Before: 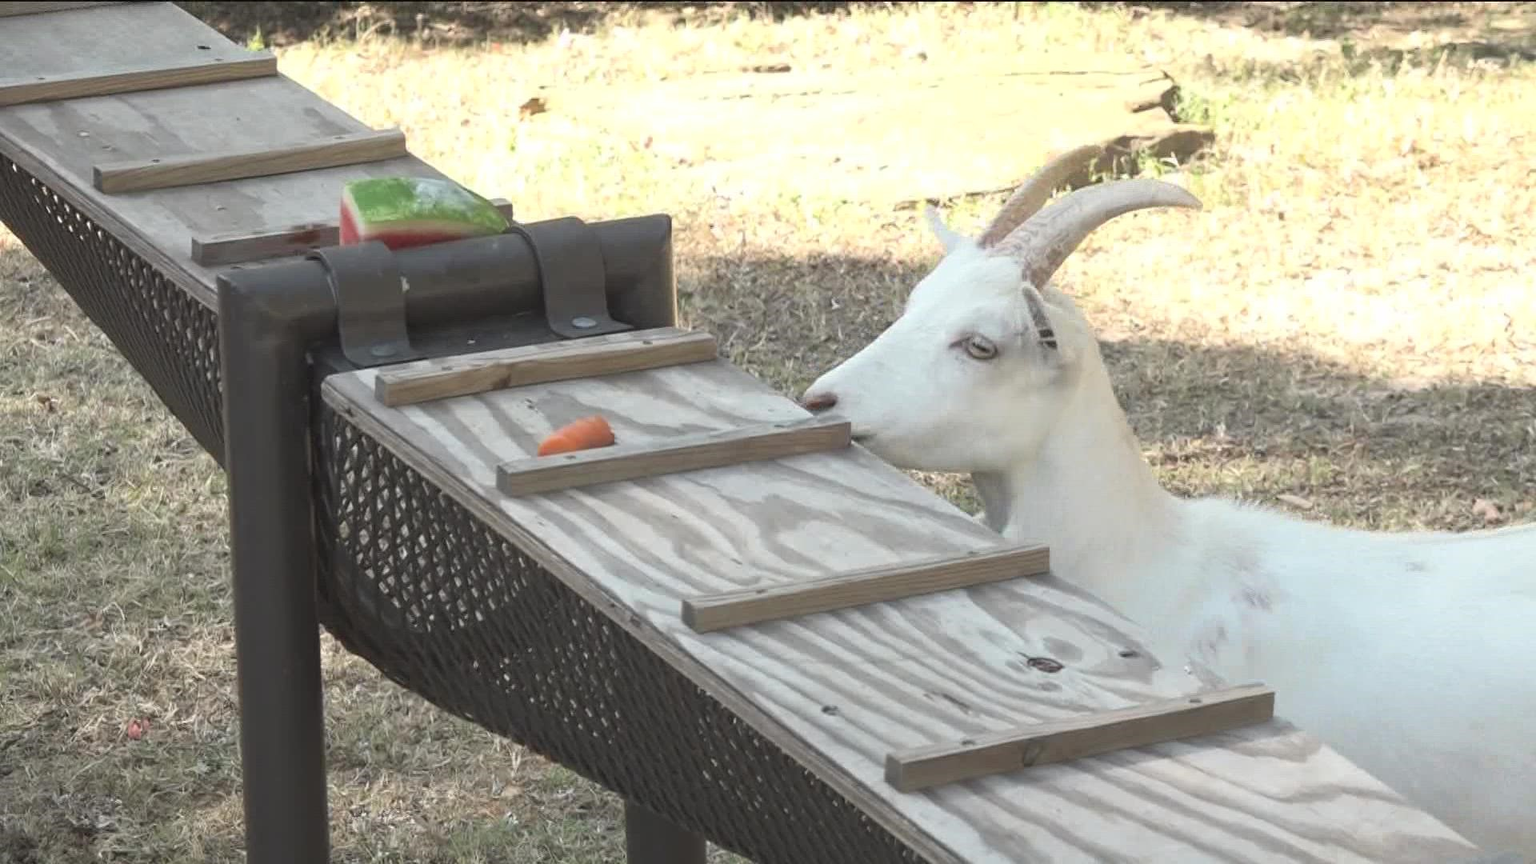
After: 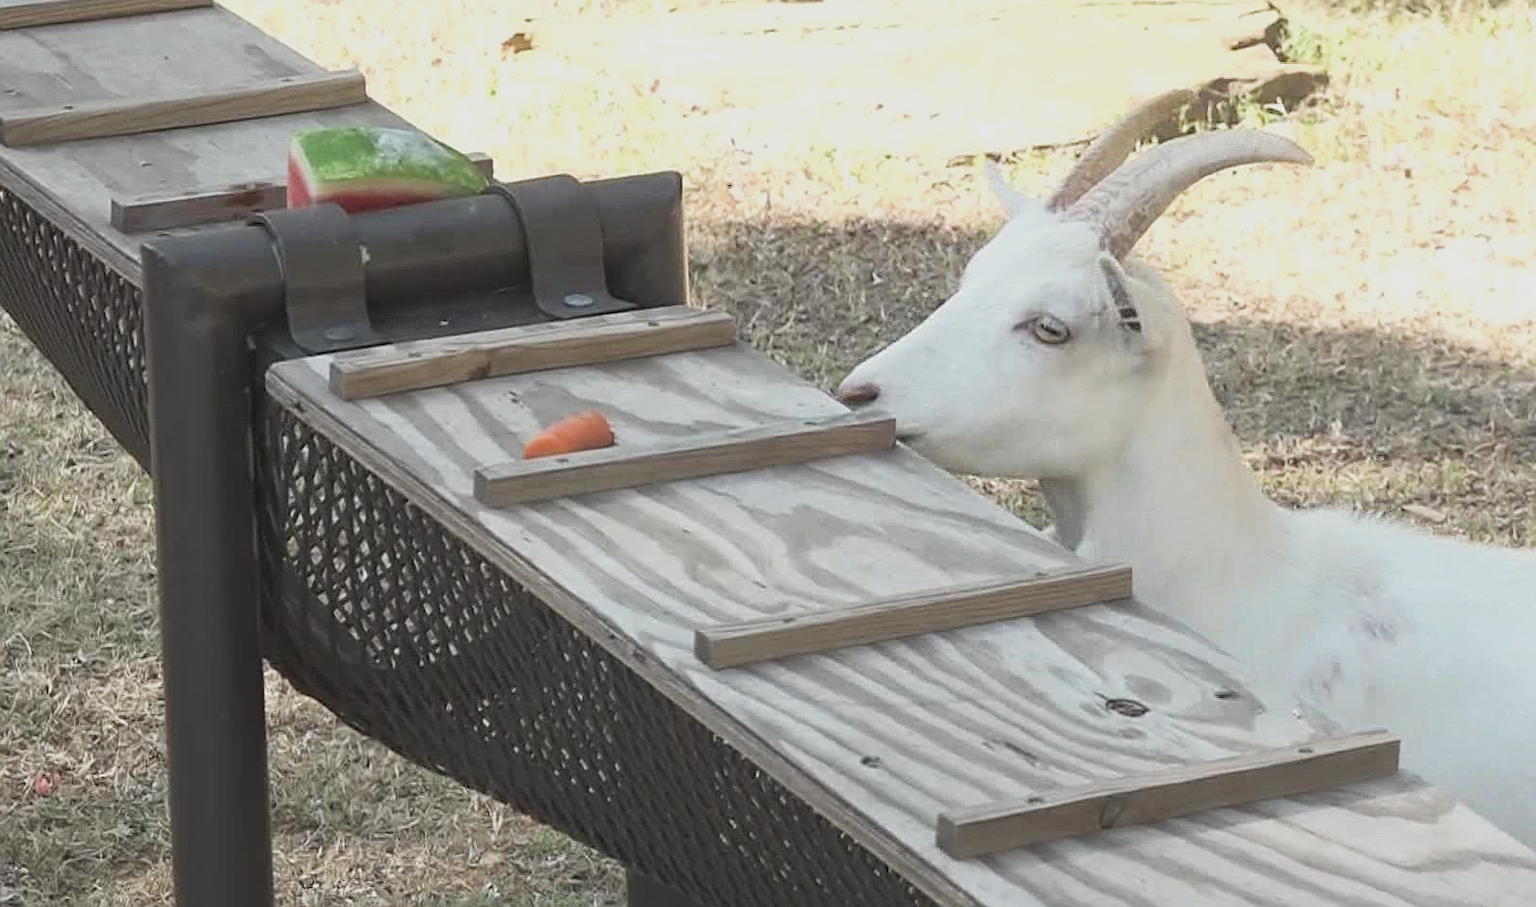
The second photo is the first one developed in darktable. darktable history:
white balance: emerald 1
crop: left 6.446%, top 8.188%, right 9.538%, bottom 3.548%
sharpen: on, module defaults
sigmoid: contrast 1.22, skew 0.65
